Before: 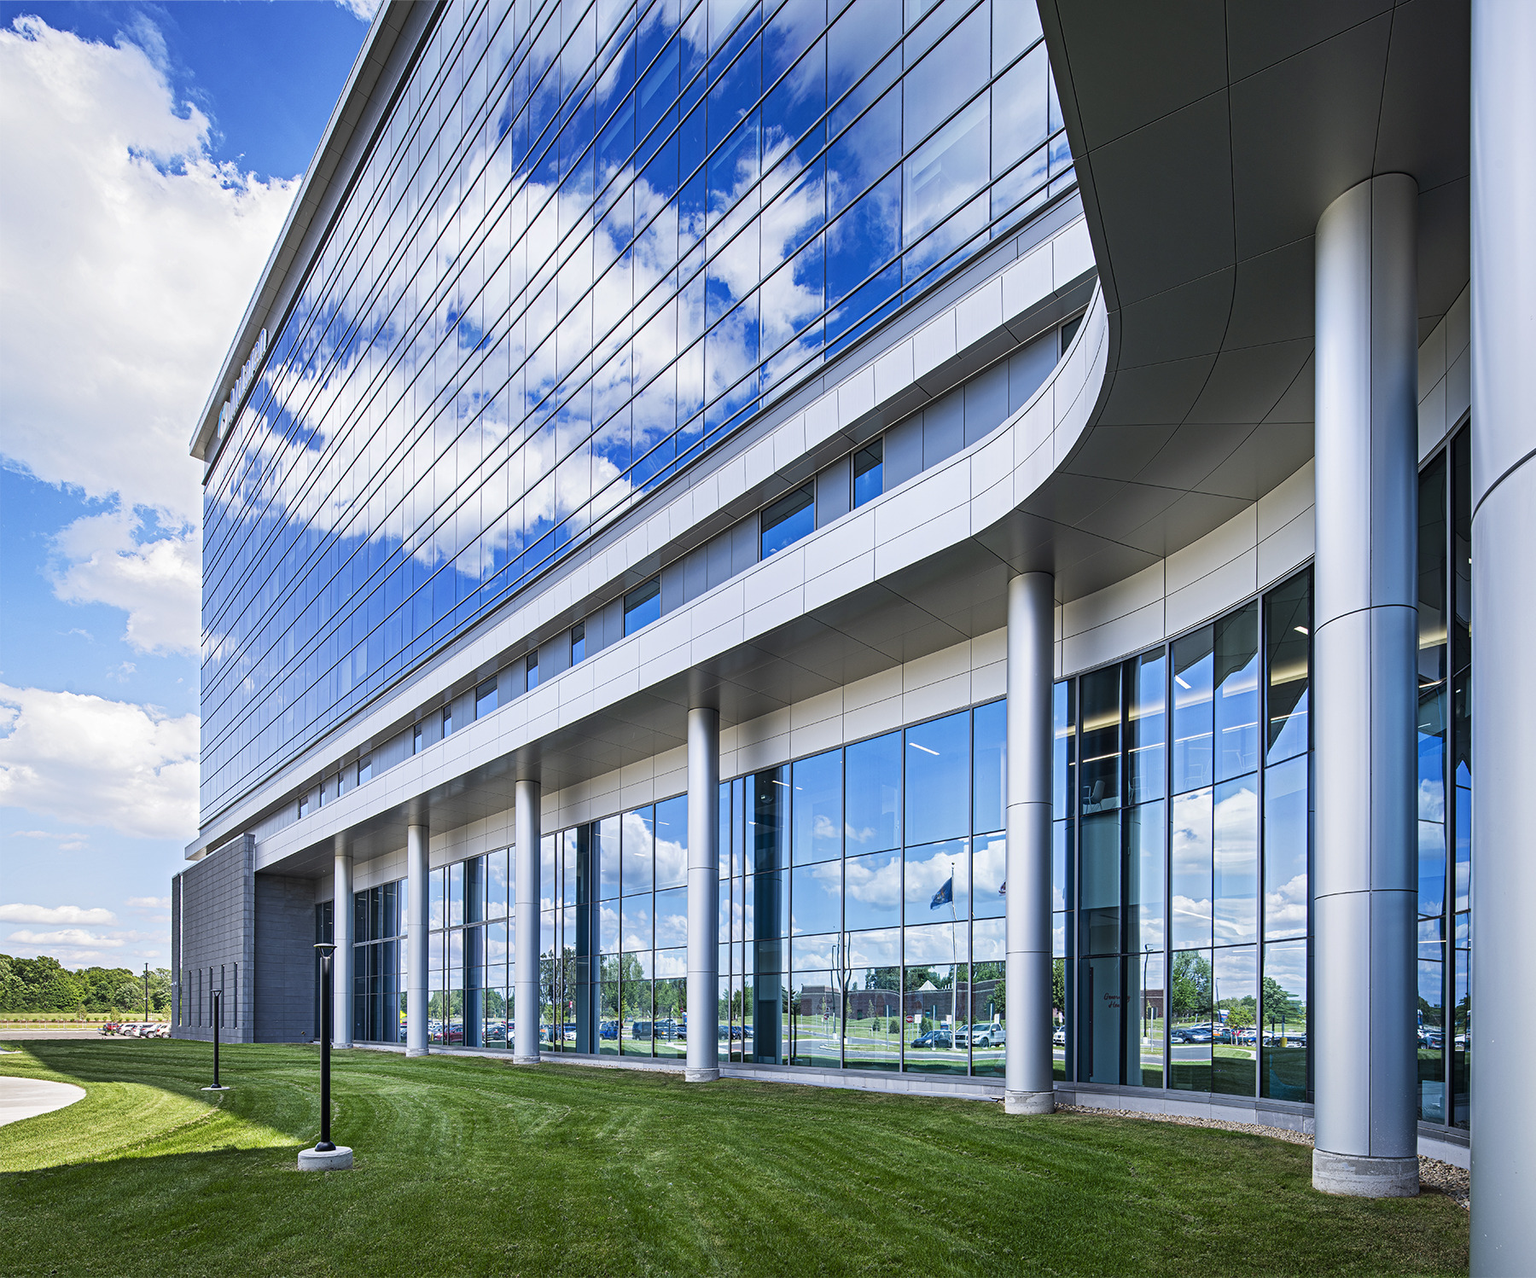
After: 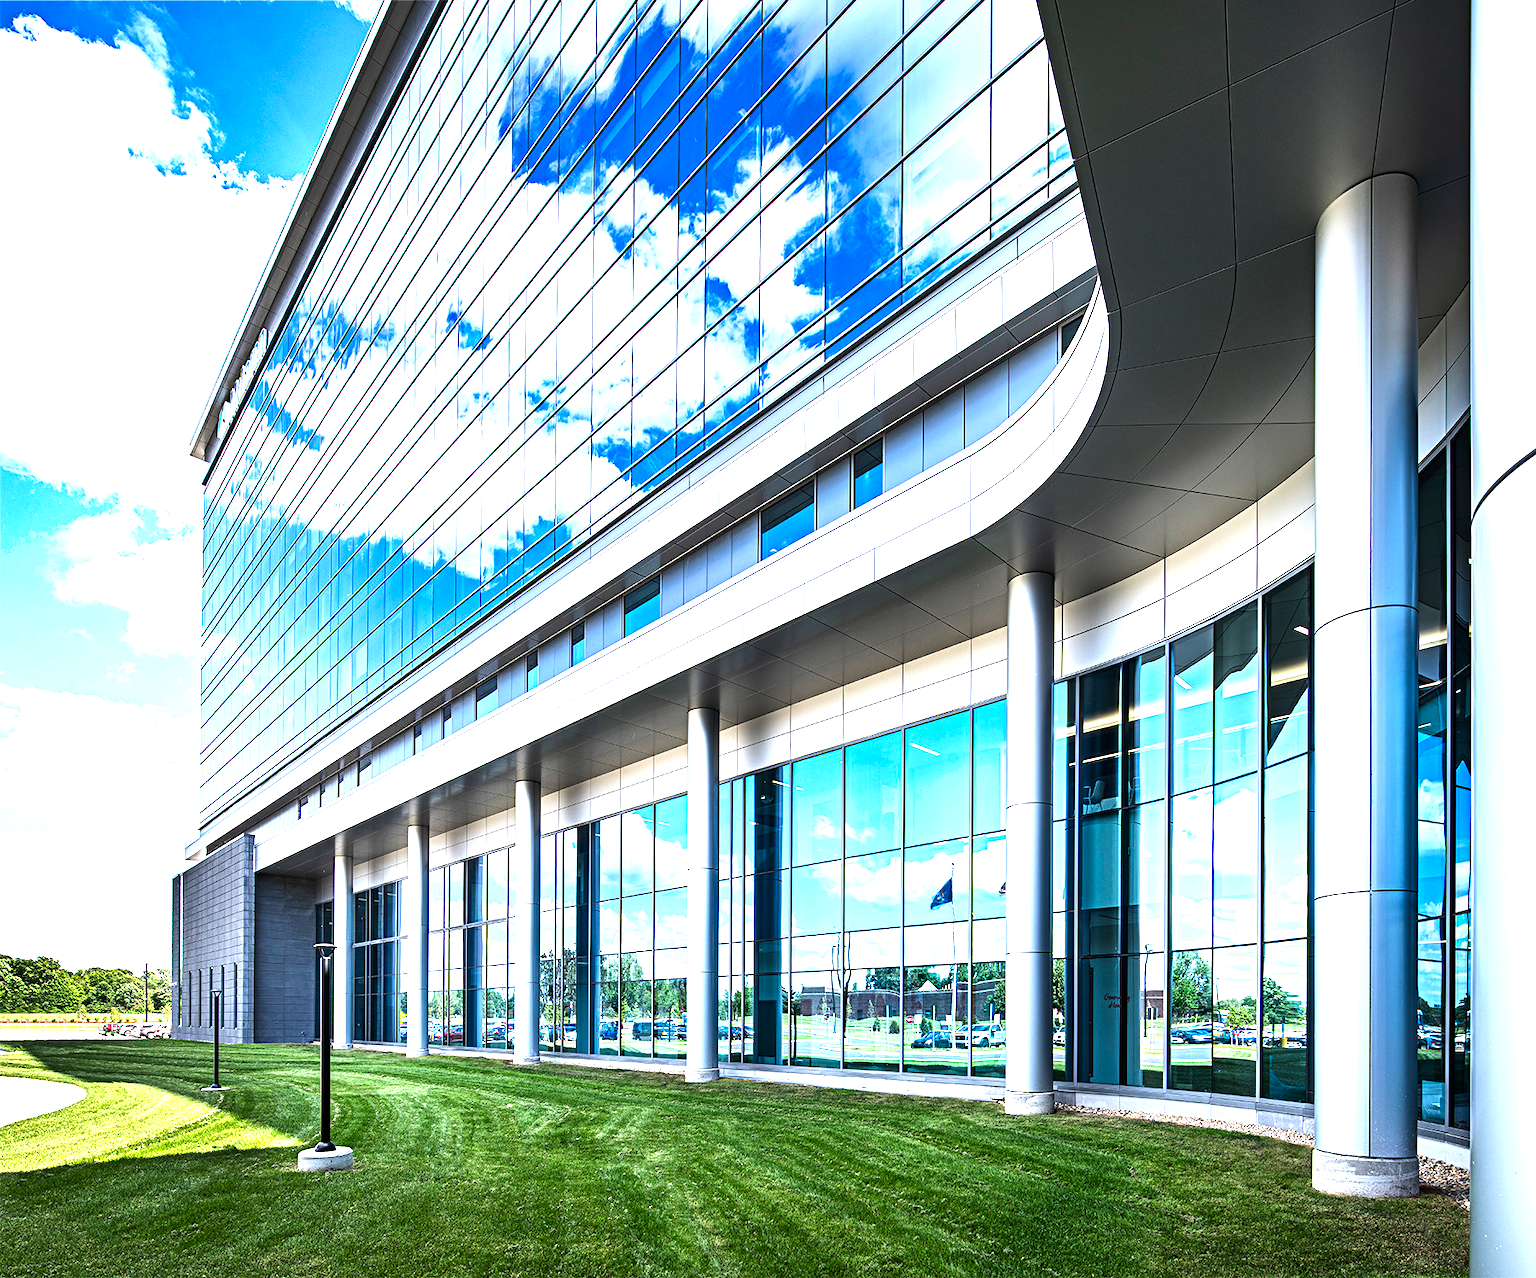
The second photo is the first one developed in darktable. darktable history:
shadows and highlights: shadows 32, highlights -32, soften with gaussian
tone equalizer: -8 EV -0.75 EV, -7 EV -0.7 EV, -6 EV -0.6 EV, -5 EV -0.4 EV, -3 EV 0.4 EV, -2 EV 0.6 EV, -1 EV 0.7 EV, +0 EV 0.75 EV, edges refinement/feathering 500, mask exposure compensation -1.57 EV, preserve details no
exposure: exposure 0.785 EV, compensate highlight preservation false
